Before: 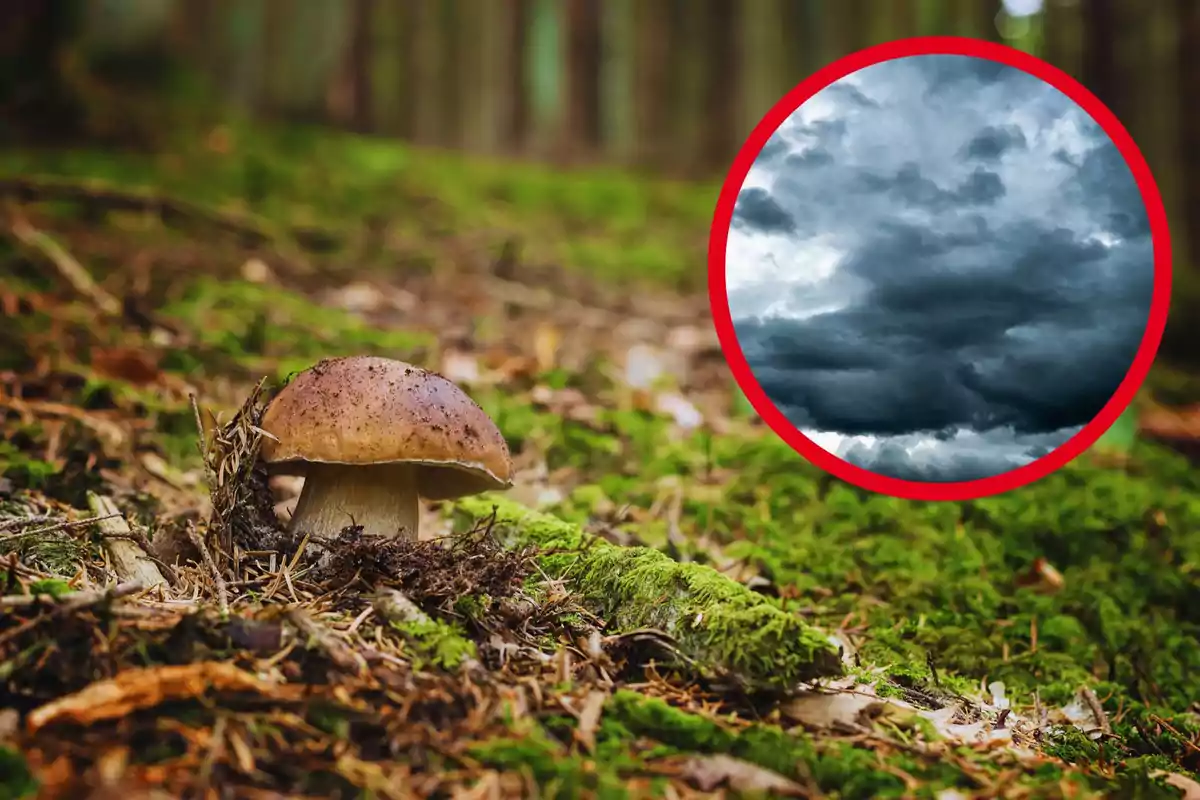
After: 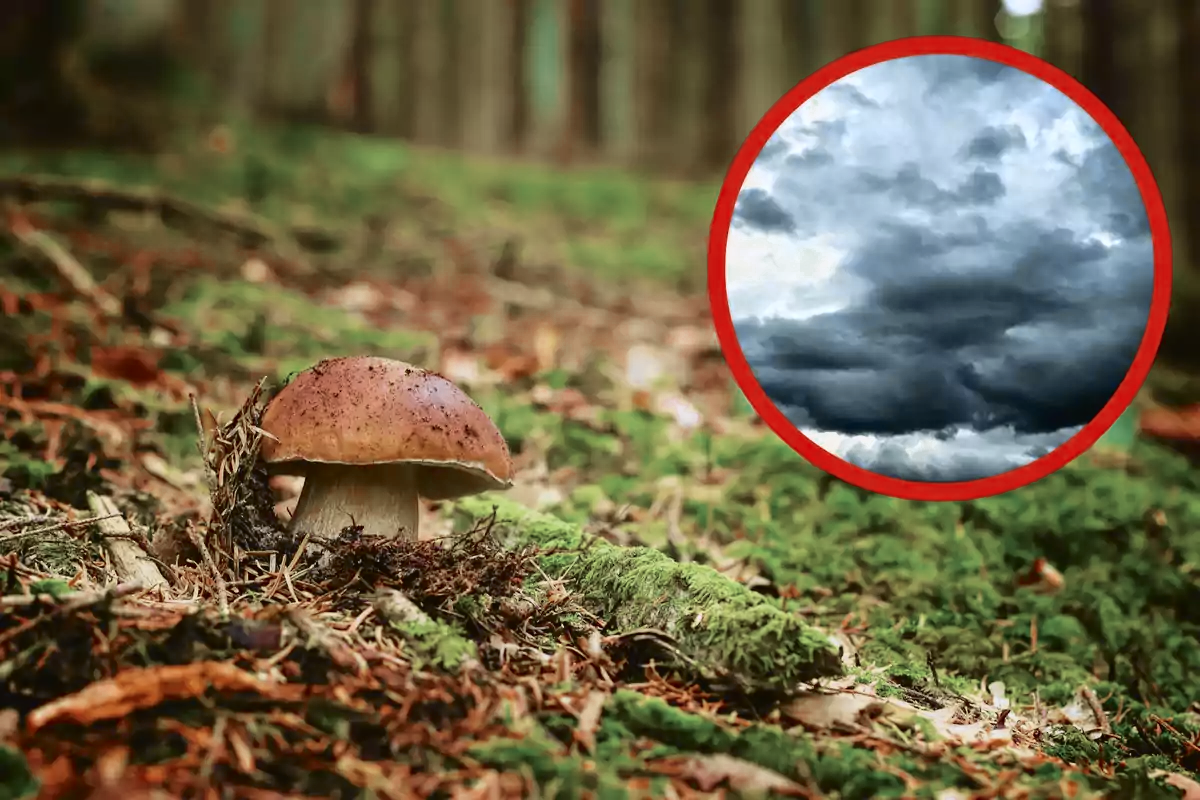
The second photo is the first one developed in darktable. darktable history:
color zones: curves: ch0 [(0, 0.5) (0.125, 0.4) (0.25, 0.5) (0.375, 0.4) (0.5, 0.4) (0.625, 0.6) (0.75, 0.6) (0.875, 0.5)]; ch1 [(0, 0.35) (0.125, 0.45) (0.25, 0.35) (0.375, 0.35) (0.5, 0.35) (0.625, 0.35) (0.75, 0.45) (0.875, 0.35)]; ch2 [(0, 0.6) (0.125, 0.5) (0.25, 0.5) (0.375, 0.6) (0.5, 0.6) (0.625, 0.5) (0.75, 0.5) (0.875, 0.5)]
tone curve: curves: ch0 [(0, 0.021) (0.049, 0.044) (0.152, 0.14) (0.328, 0.377) (0.473, 0.543) (0.663, 0.734) (0.84, 0.899) (1, 0.969)]; ch1 [(0, 0) (0.302, 0.331) (0.427, 0.433) (0.472, 0.47) (0.502, 0.503) (0.527, 0.524) (0.564, 0.591) (0.602, 0.632) (0.677, 0.701) (0.859, 0.885) (1, 1)]; ch2 [(0, 0) (0.33, 0.301) (0.447, 0.44) (0.487, 0.496) (0.502, 0.516) (0.535, 0.563) (0.565, 0.6) (0.618, 0.629) (1, 1)], color space Lab, independent channels, preserve colors none
